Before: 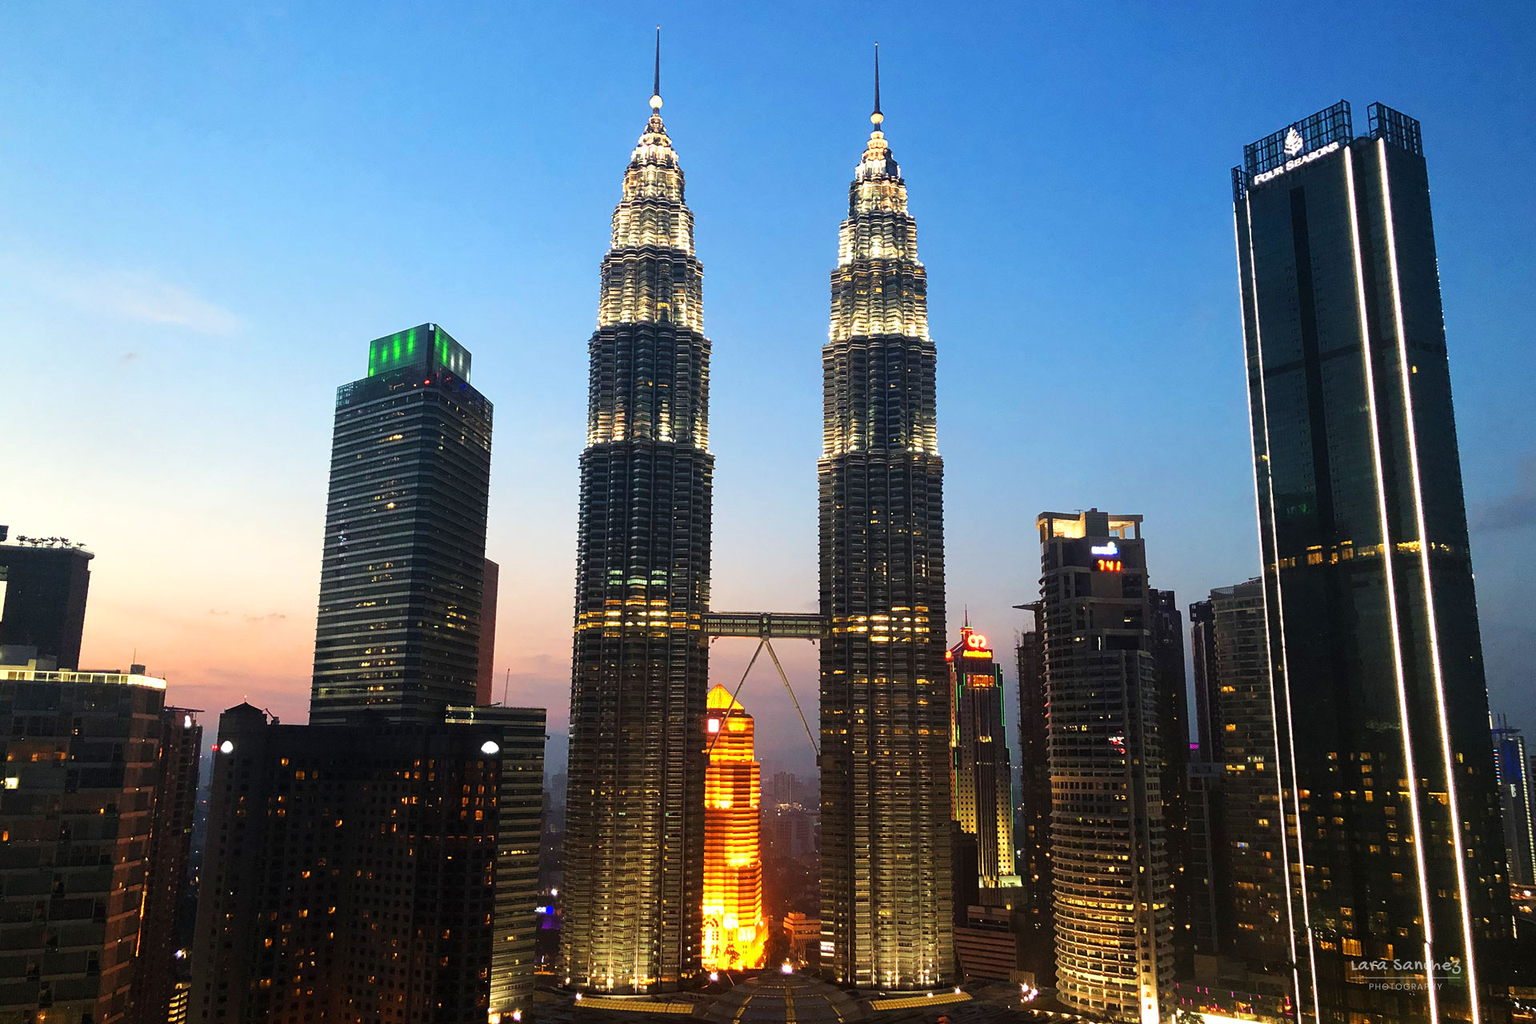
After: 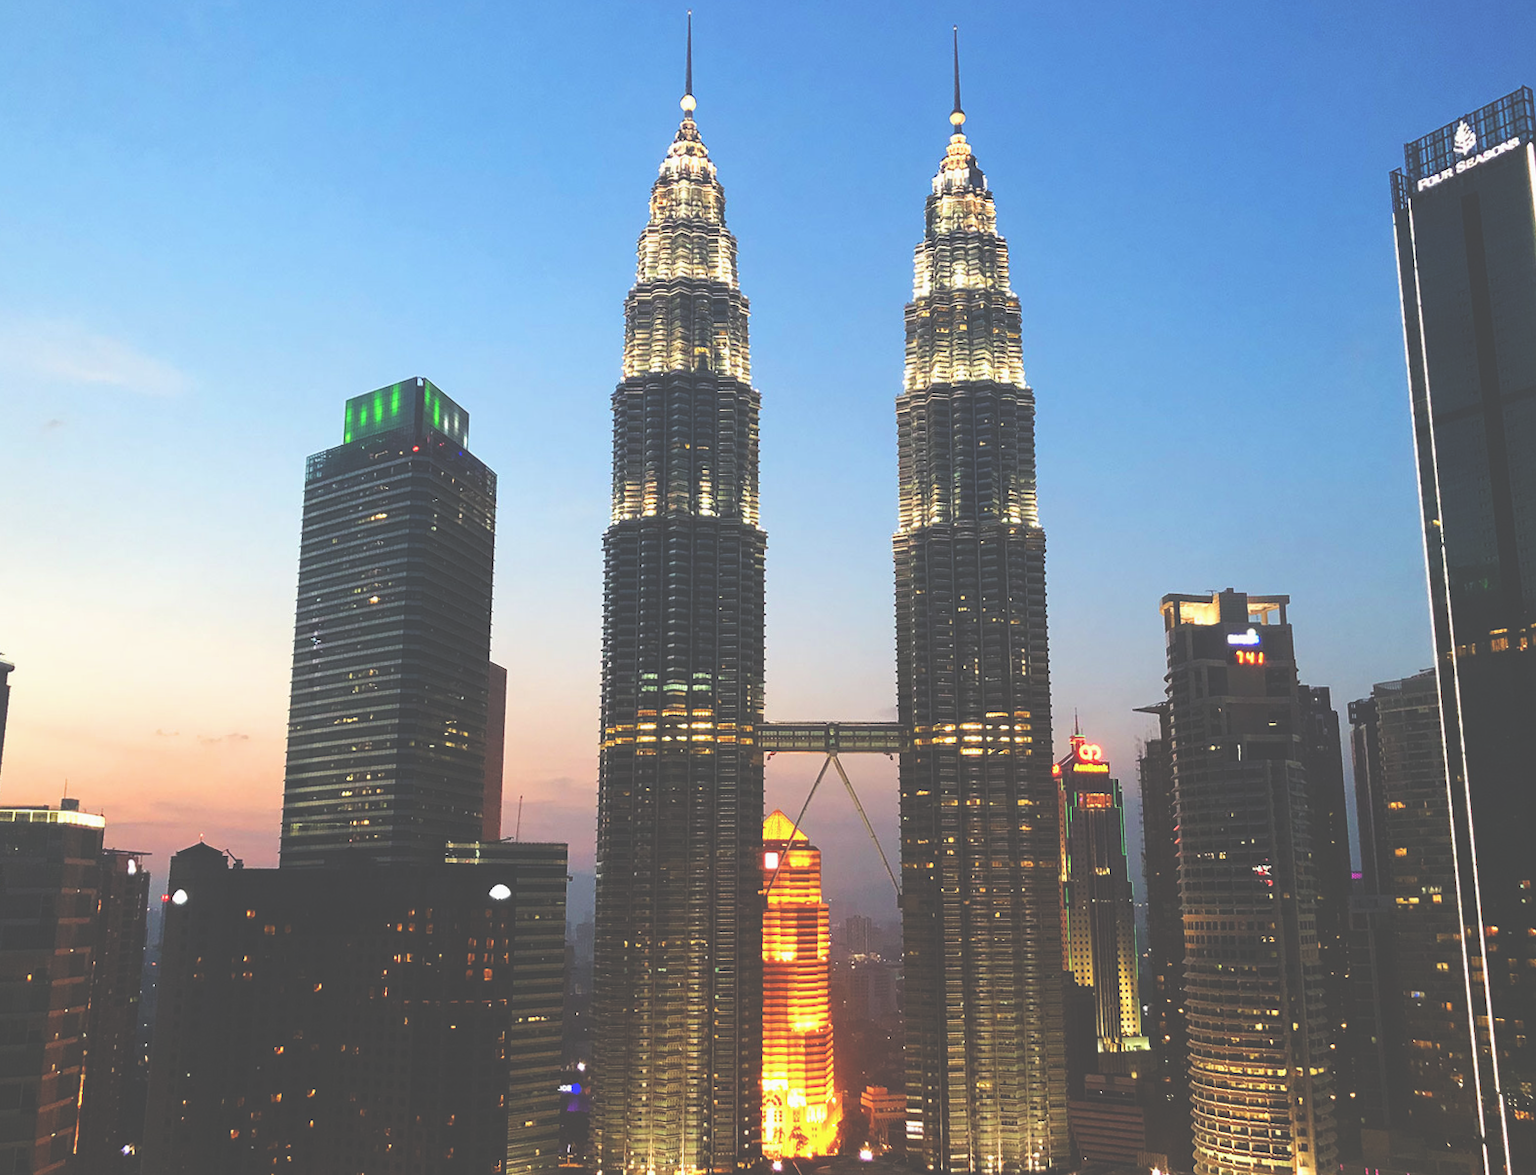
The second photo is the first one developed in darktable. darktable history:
exposure: black level correction -0.062, exposure -0.05 EV, compensate highlight preservation false
crop and rotate: angle 1°, left 4.281%, top 0.642%, right 11.383%, bottom 2.486%
